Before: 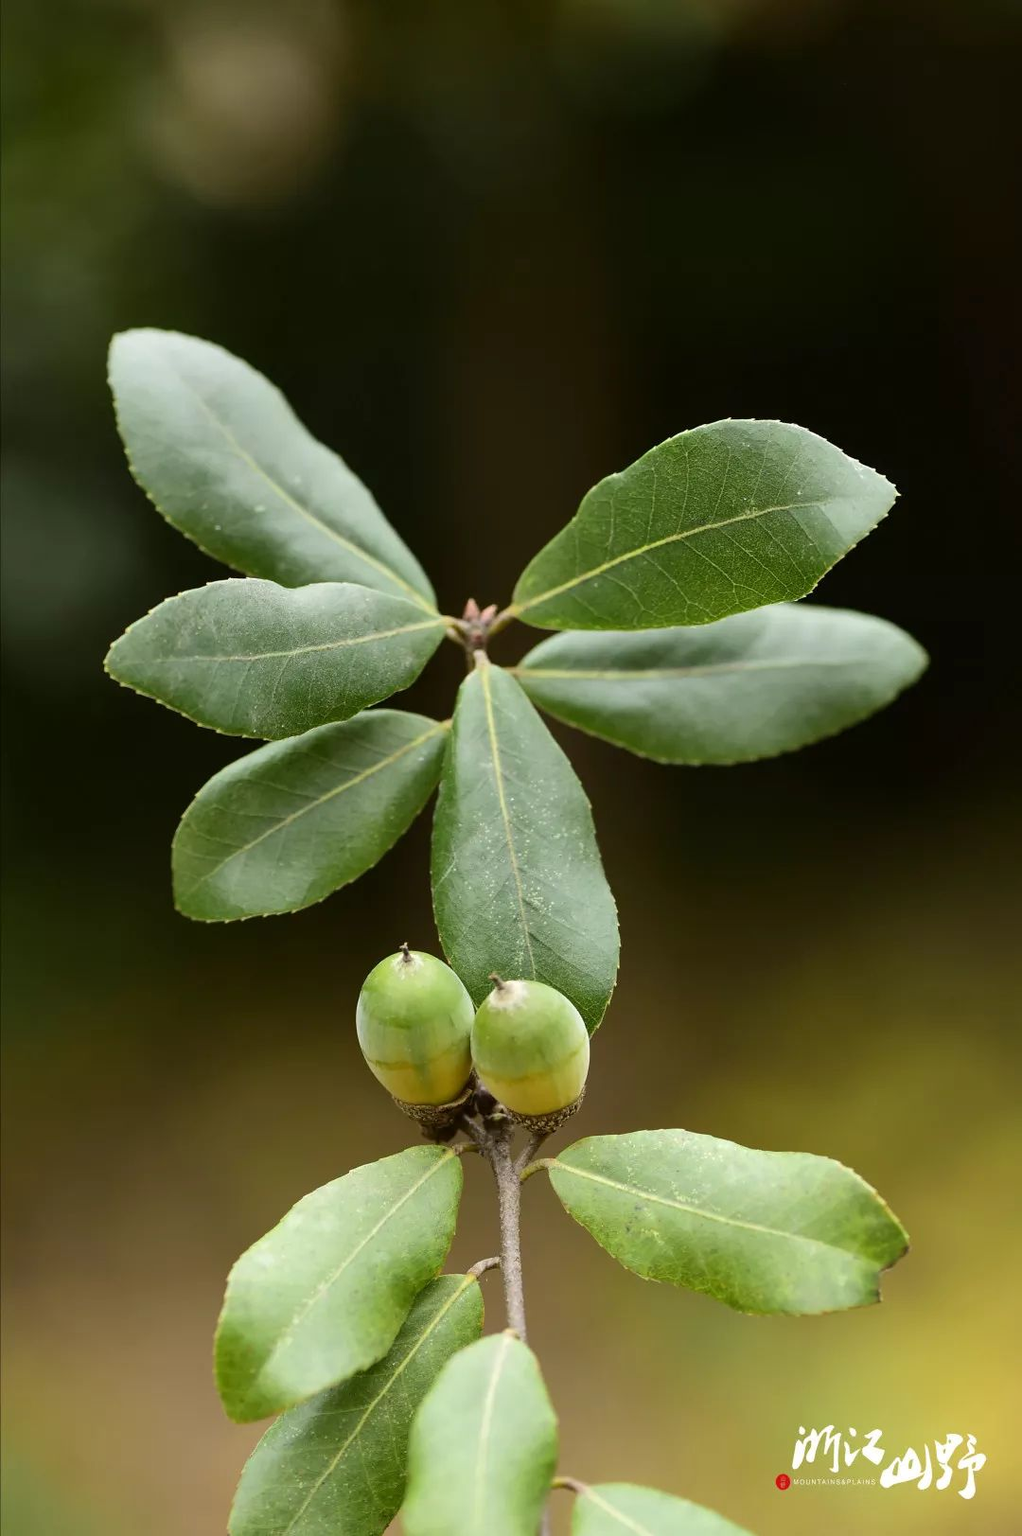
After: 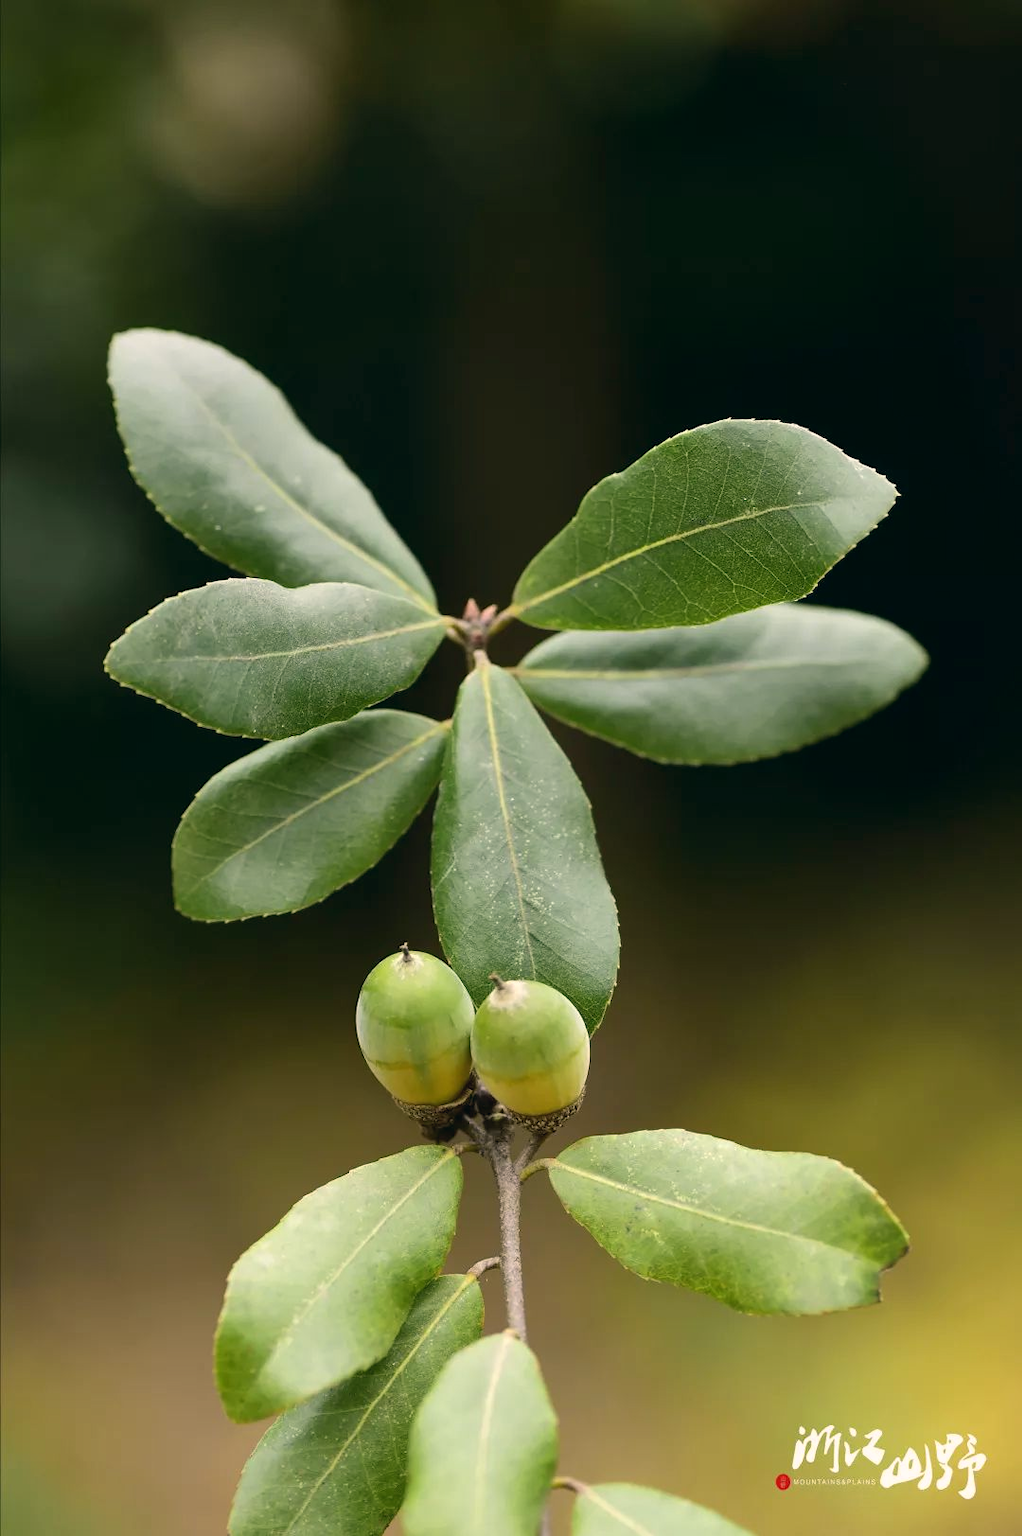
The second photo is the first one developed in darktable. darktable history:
color correction: highlights a* 5.48, highlights b* 5.27, shadows a* -4.87, shadows b* -5.19
